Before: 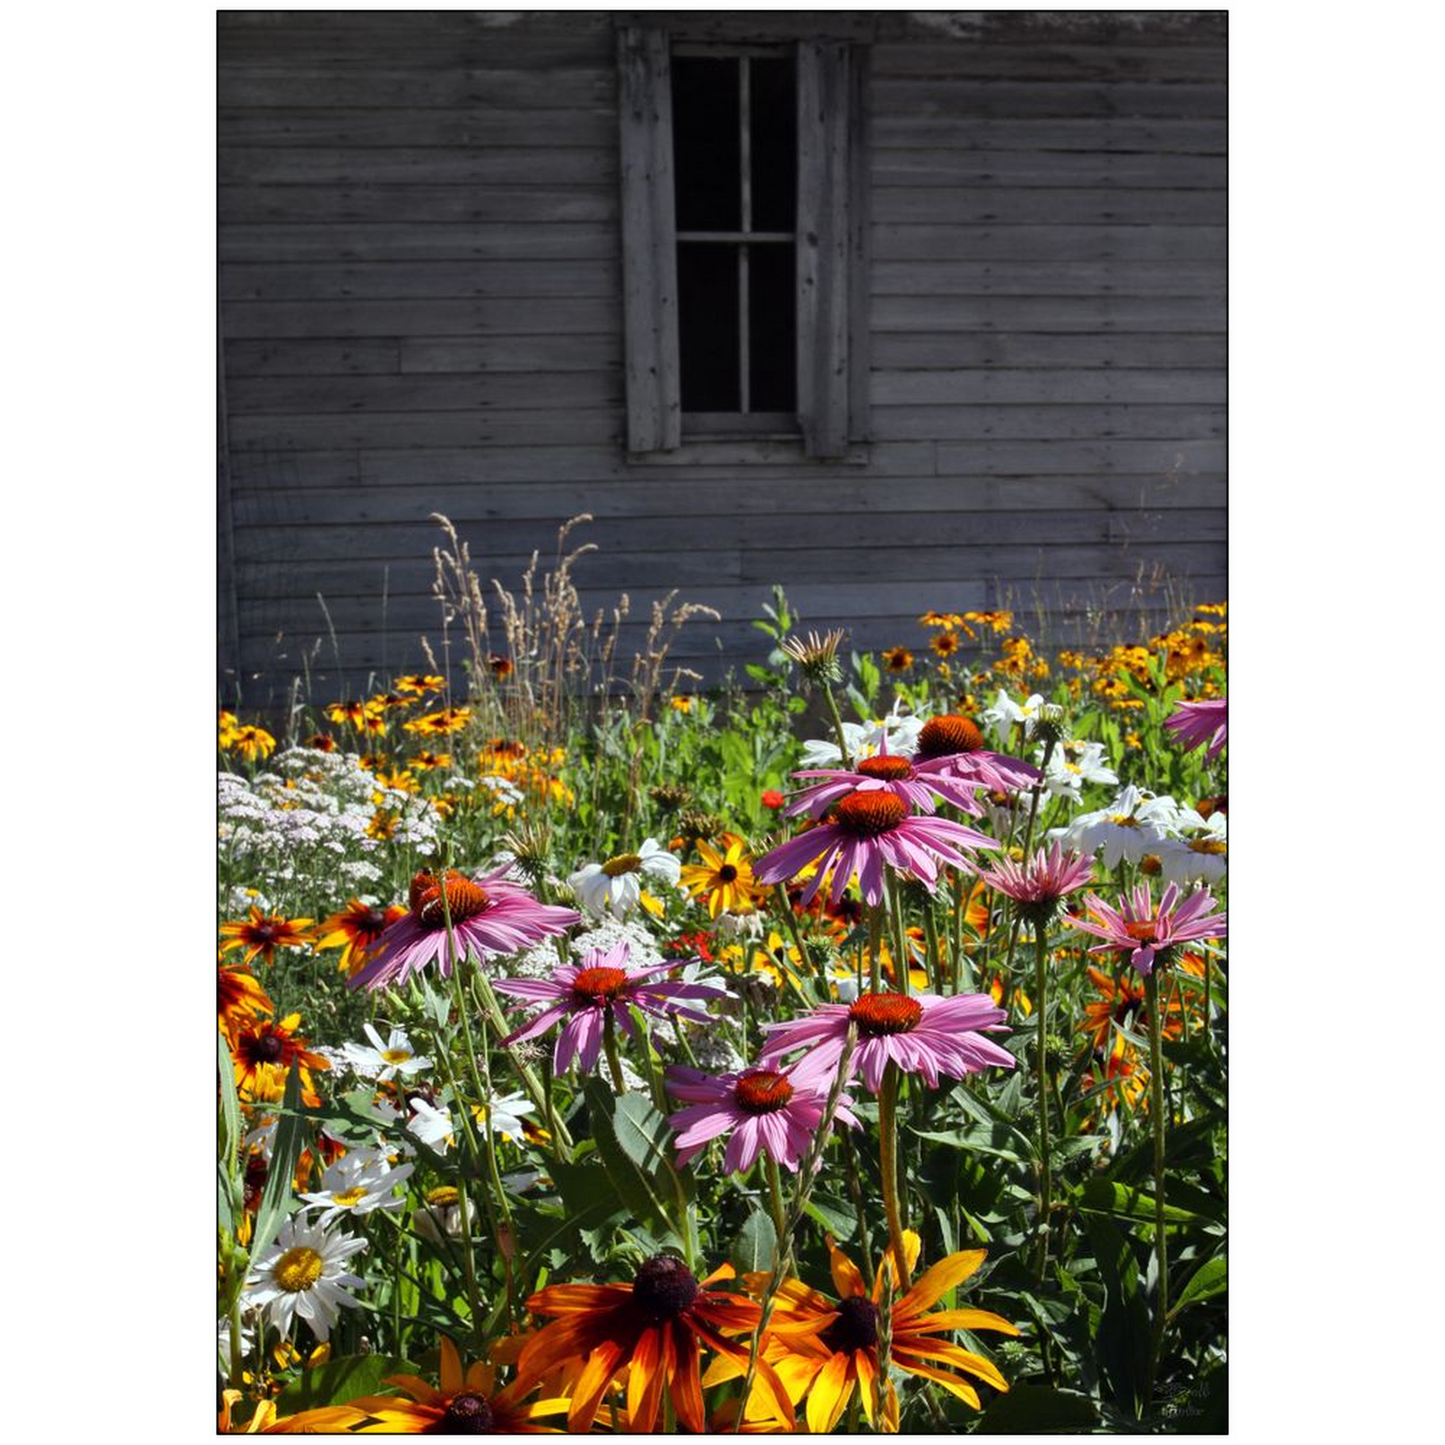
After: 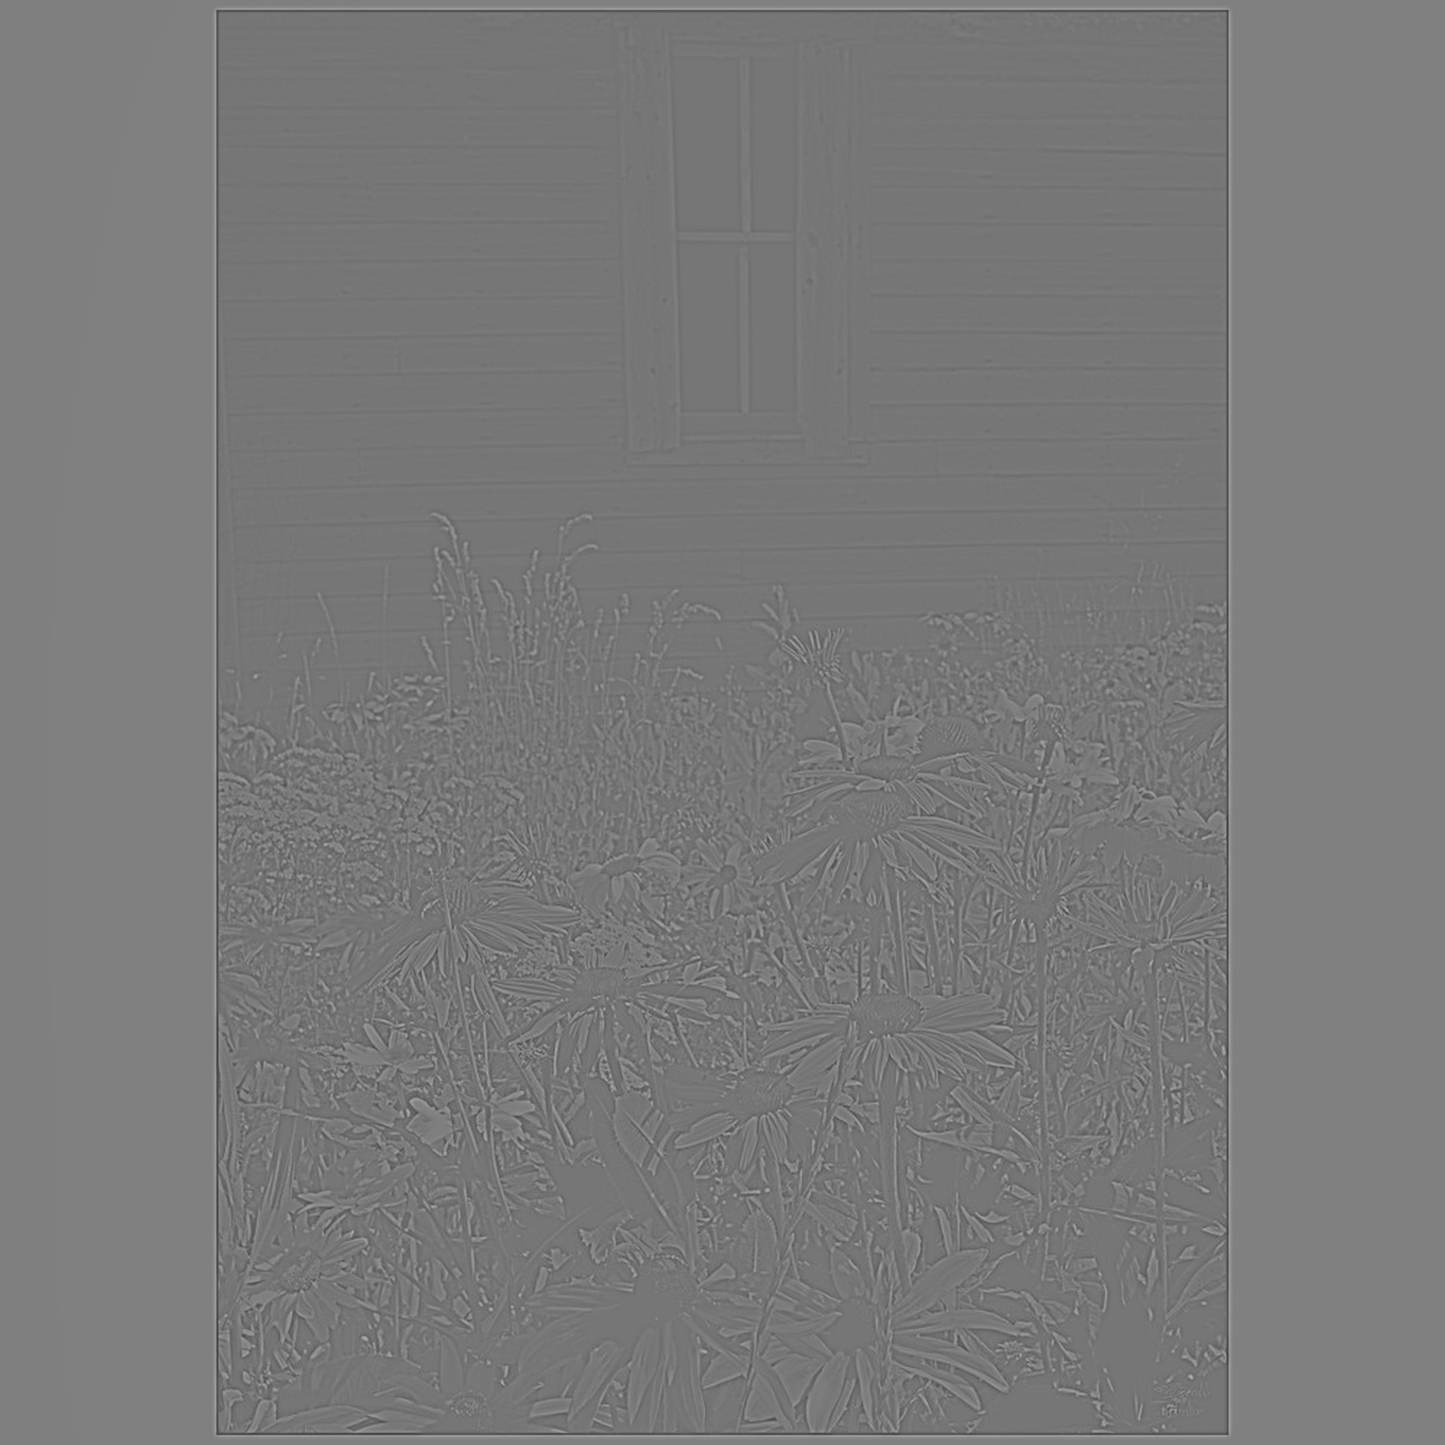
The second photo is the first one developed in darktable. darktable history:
highpass: sharpness 5.84%, contrast boost 8.44%
exposure: exposure 0.375 EV, compensate highlight preservation false
local contrast: detail 130%
shadows and highlights: soften with gaussian
monochrome: on, module defaults
color zones: curves: ch1 [(0.24, 0.634) (0.75, 0.5)]; ch2 [(0.253, 0.437) (0.745, 0.491)], mix 102.12%
